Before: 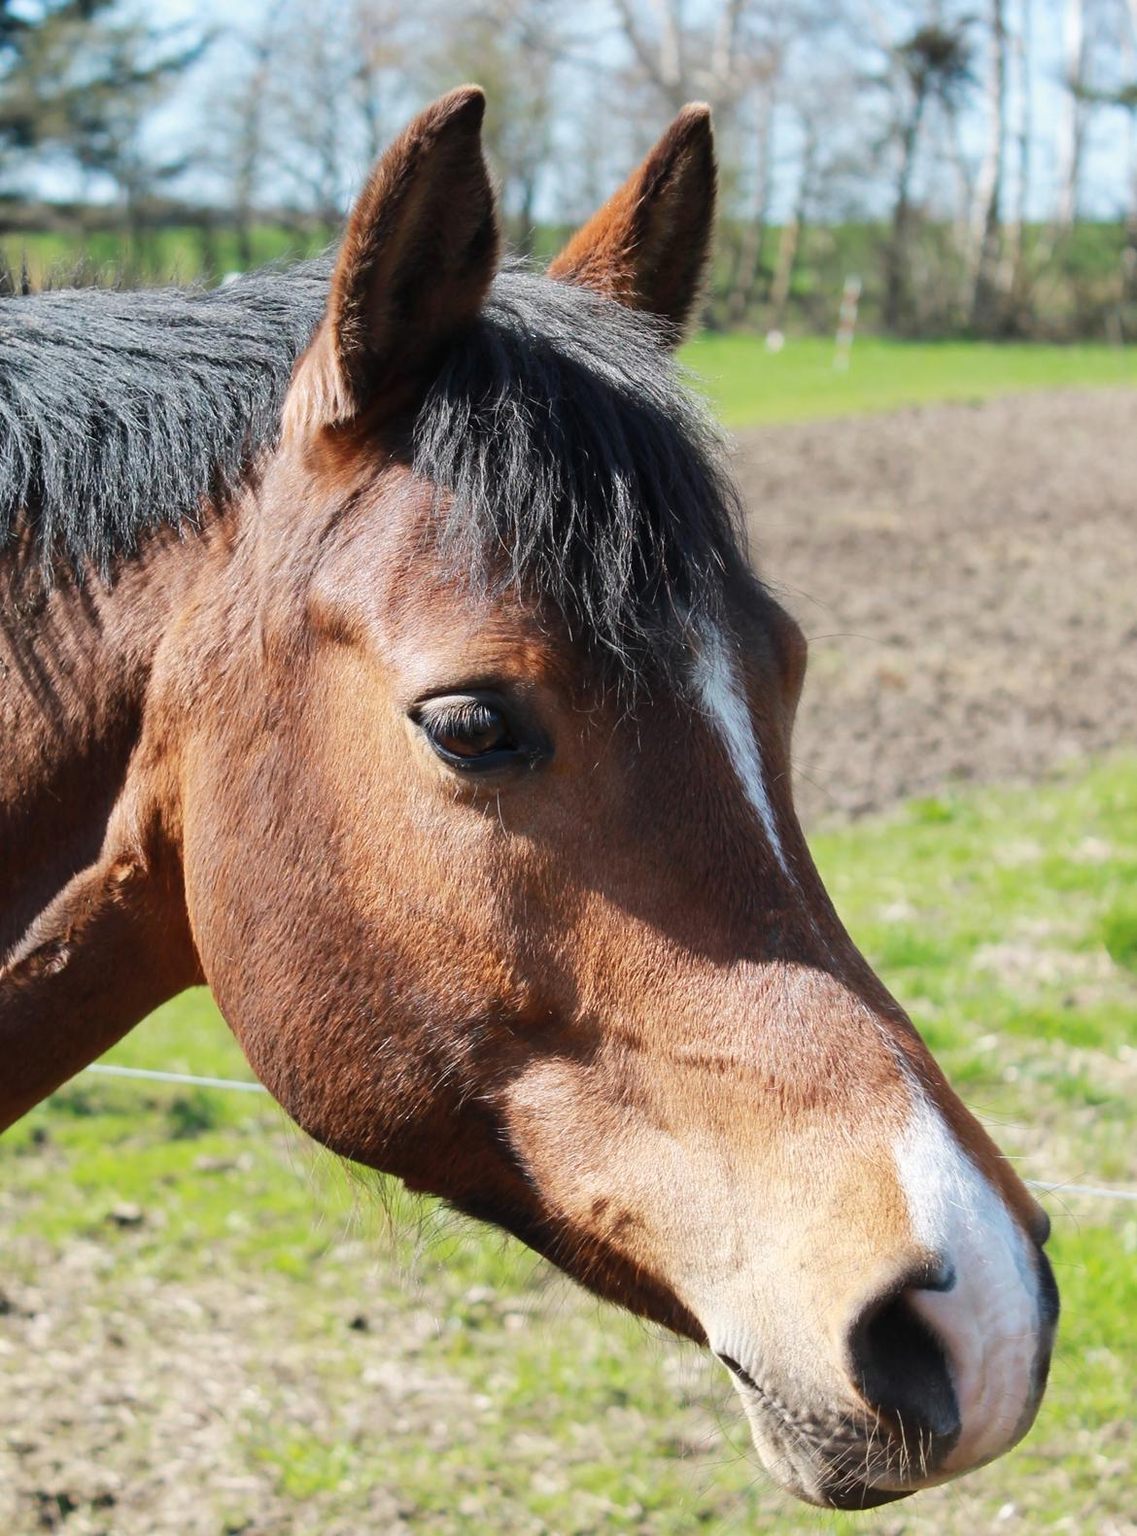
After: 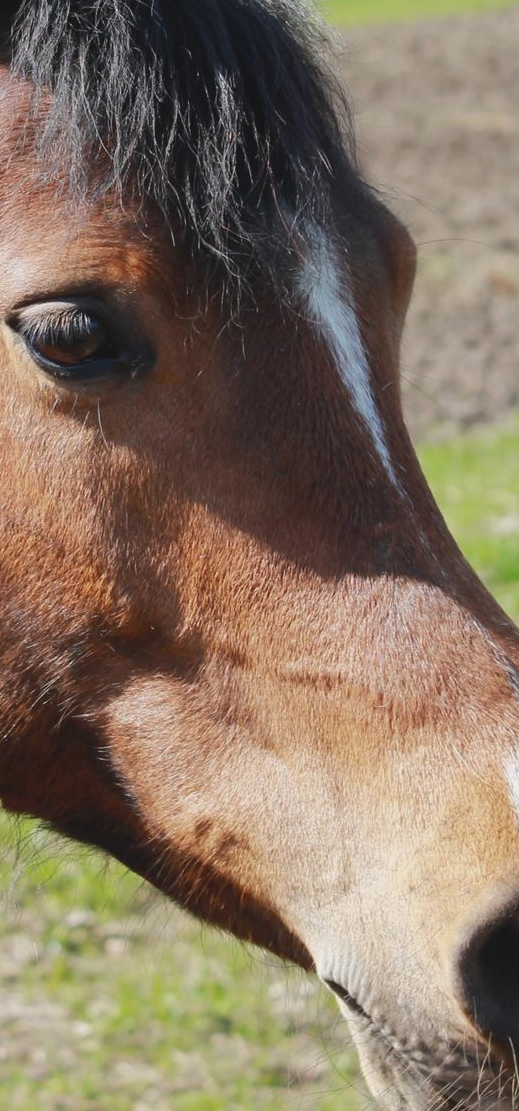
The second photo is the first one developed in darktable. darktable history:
contrast brightness saturation: contrast -0.11
base curve: curves: ch0 [(0, 0) (0.74, 0.67) (1, 1)]
crop: left 35.432%, top 26.233%, right 20.145%, bottom 3.432%
